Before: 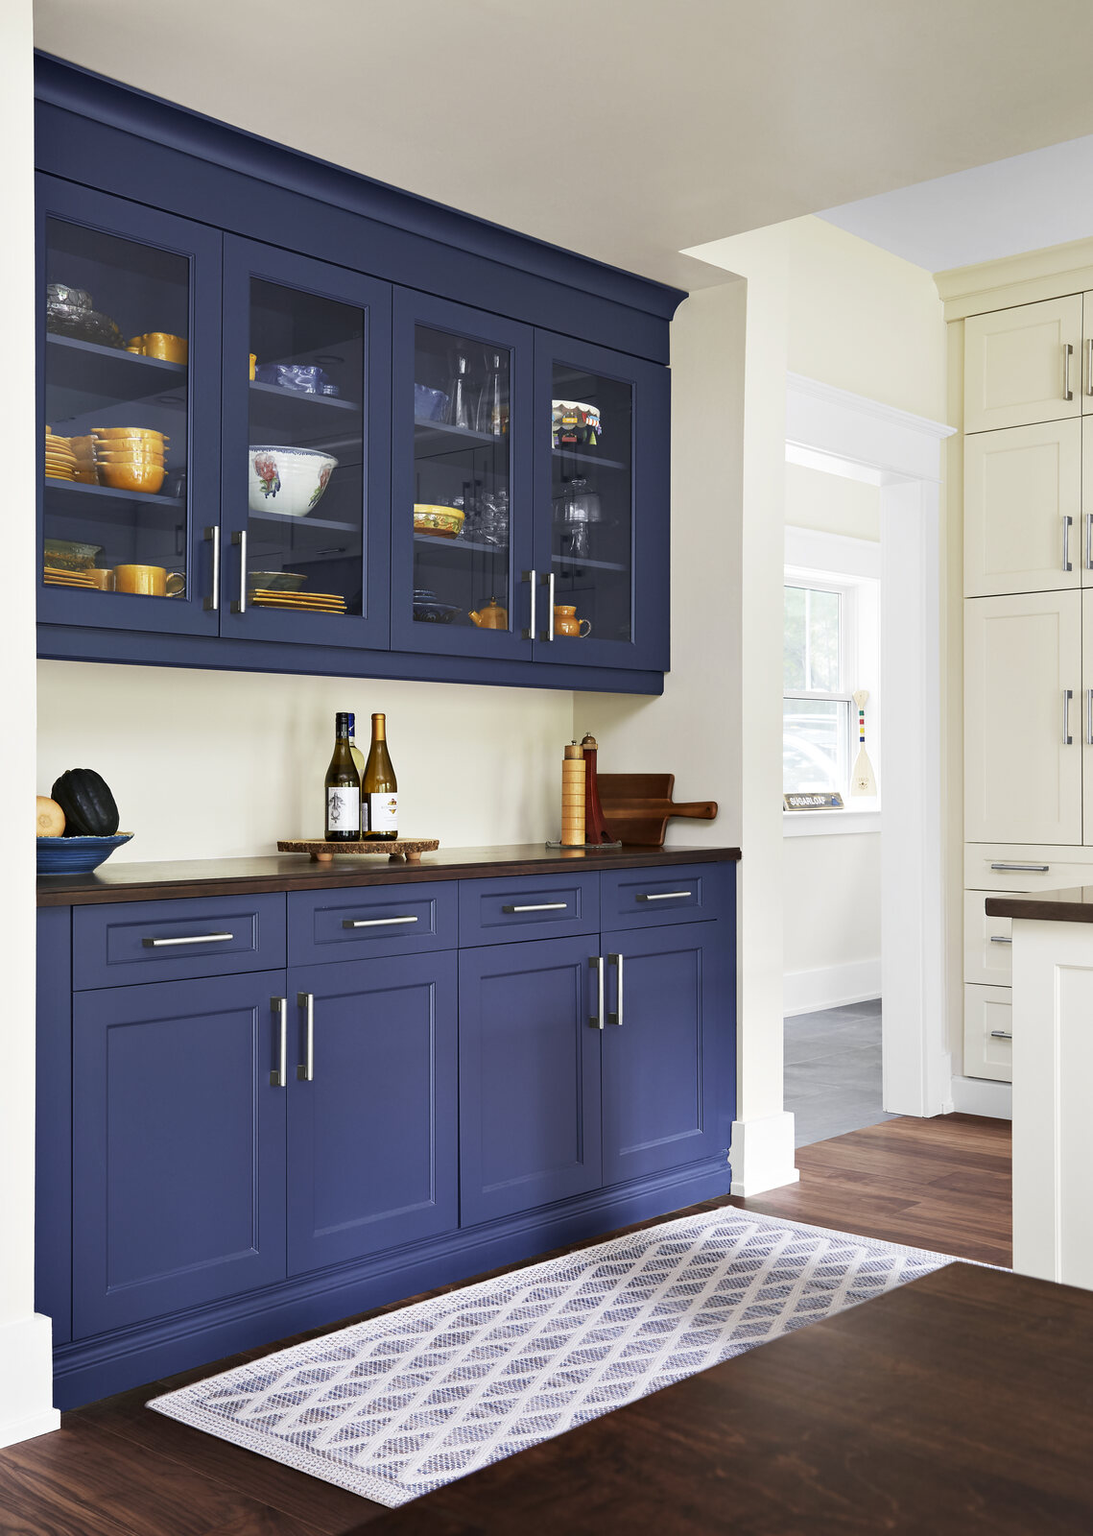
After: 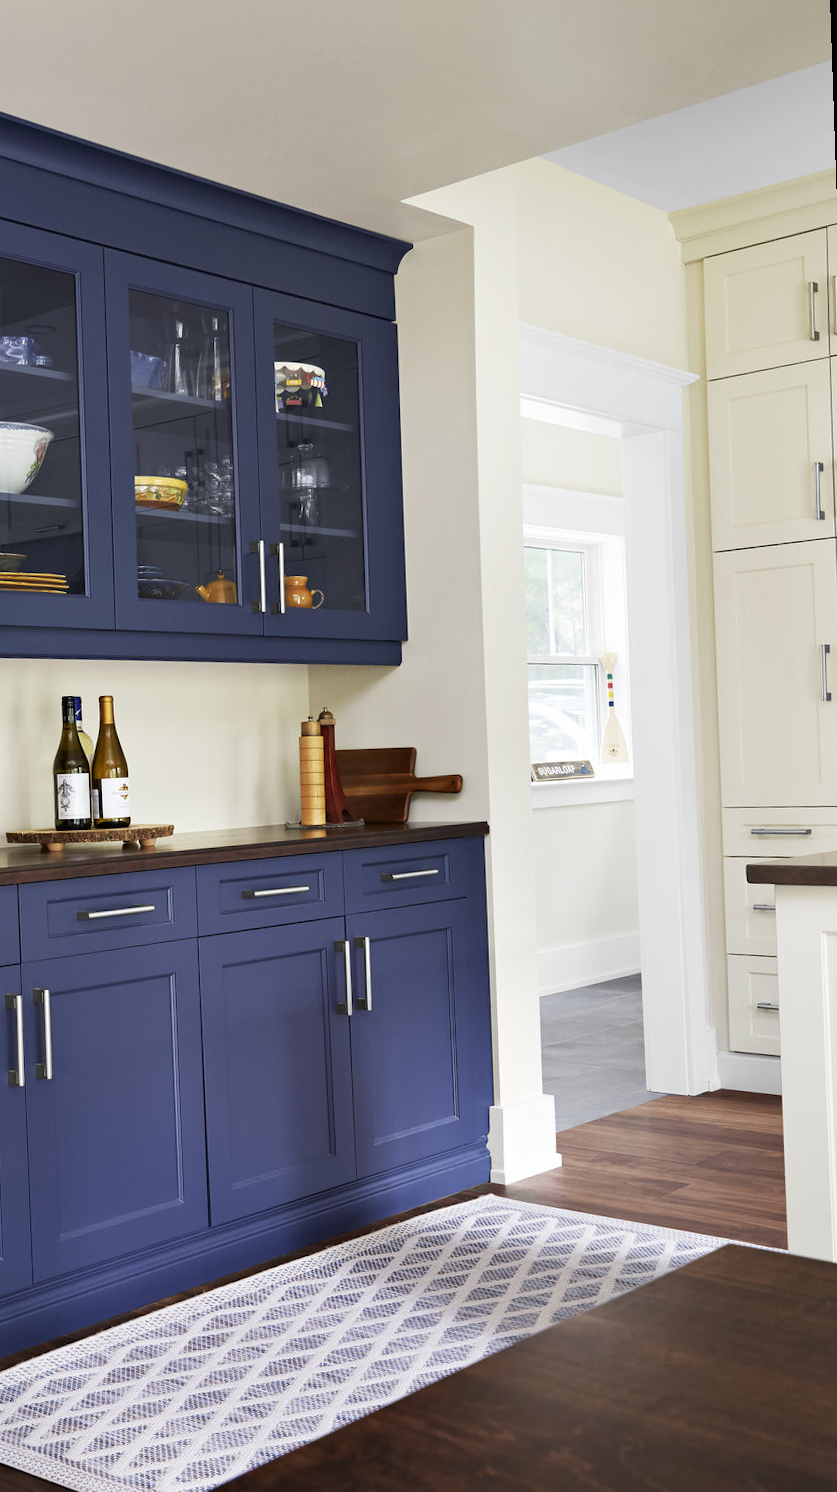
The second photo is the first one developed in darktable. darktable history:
crop and rotate: left 24.6%
rotate and perspective: rotation -2.12°, lens shift (vertical) 0.009, lens shift (horizontal) -0.008, automatic cropping original format, crop left 0.036, crop right 0.964, crop top 0.05, crop bottom 0.959
